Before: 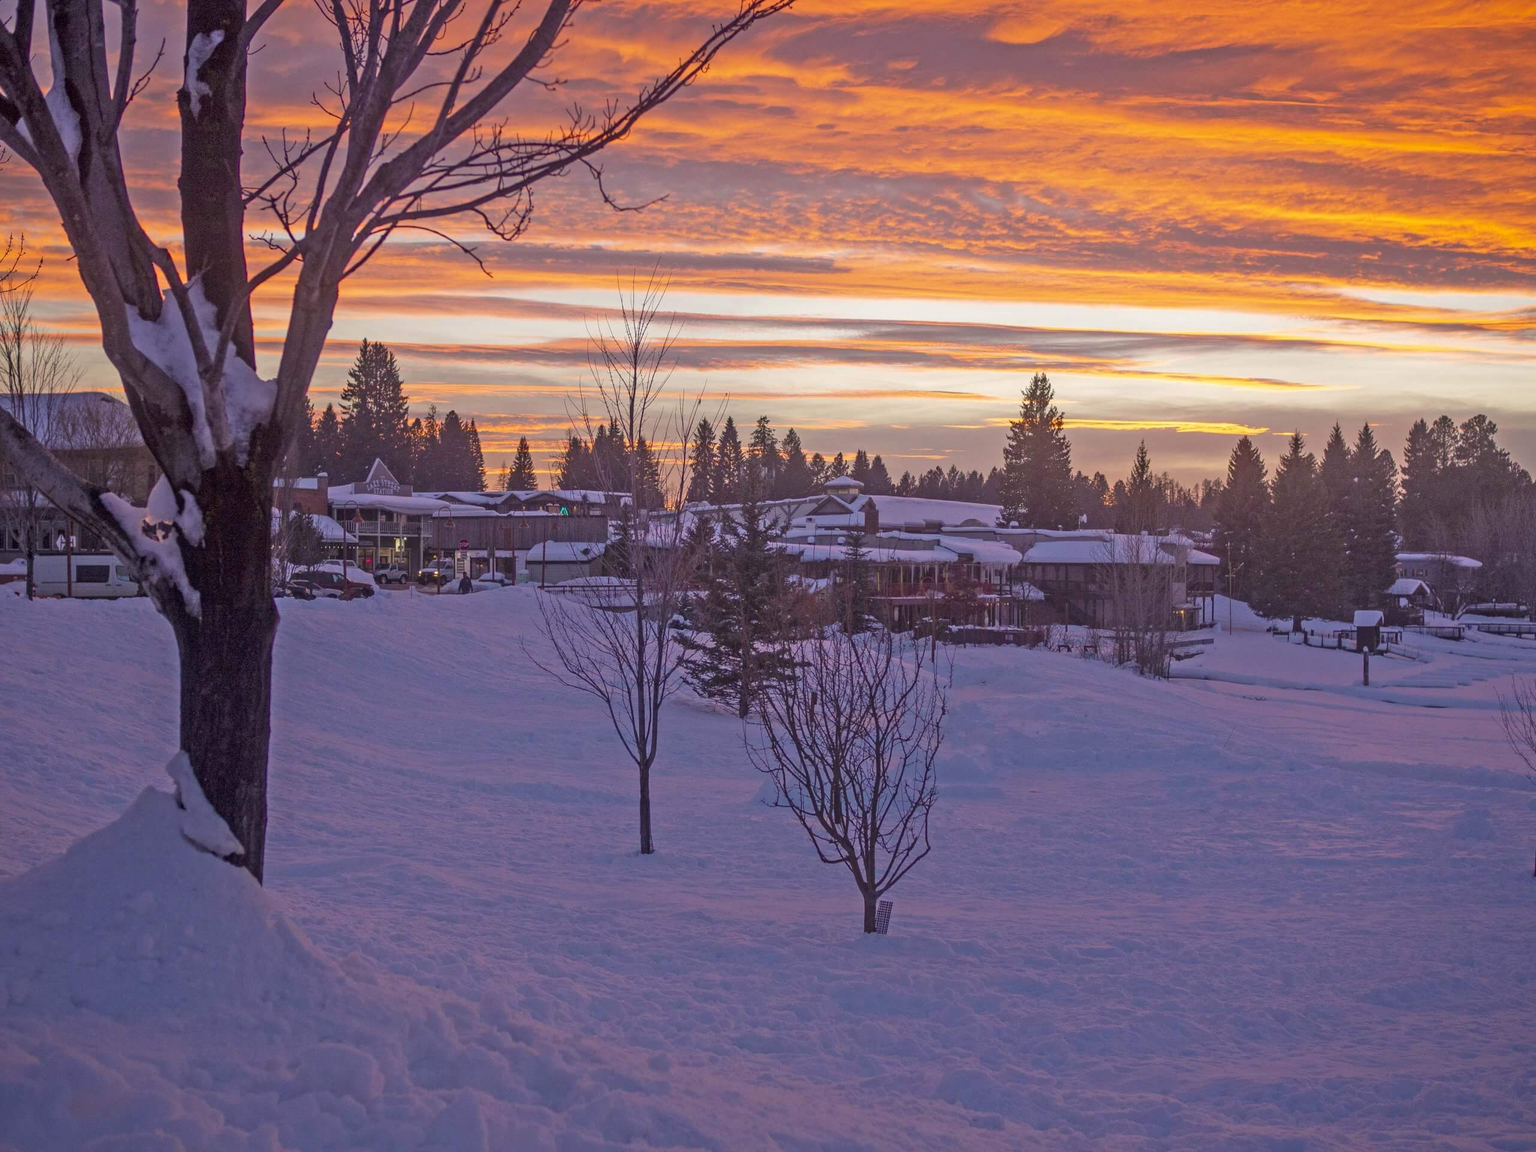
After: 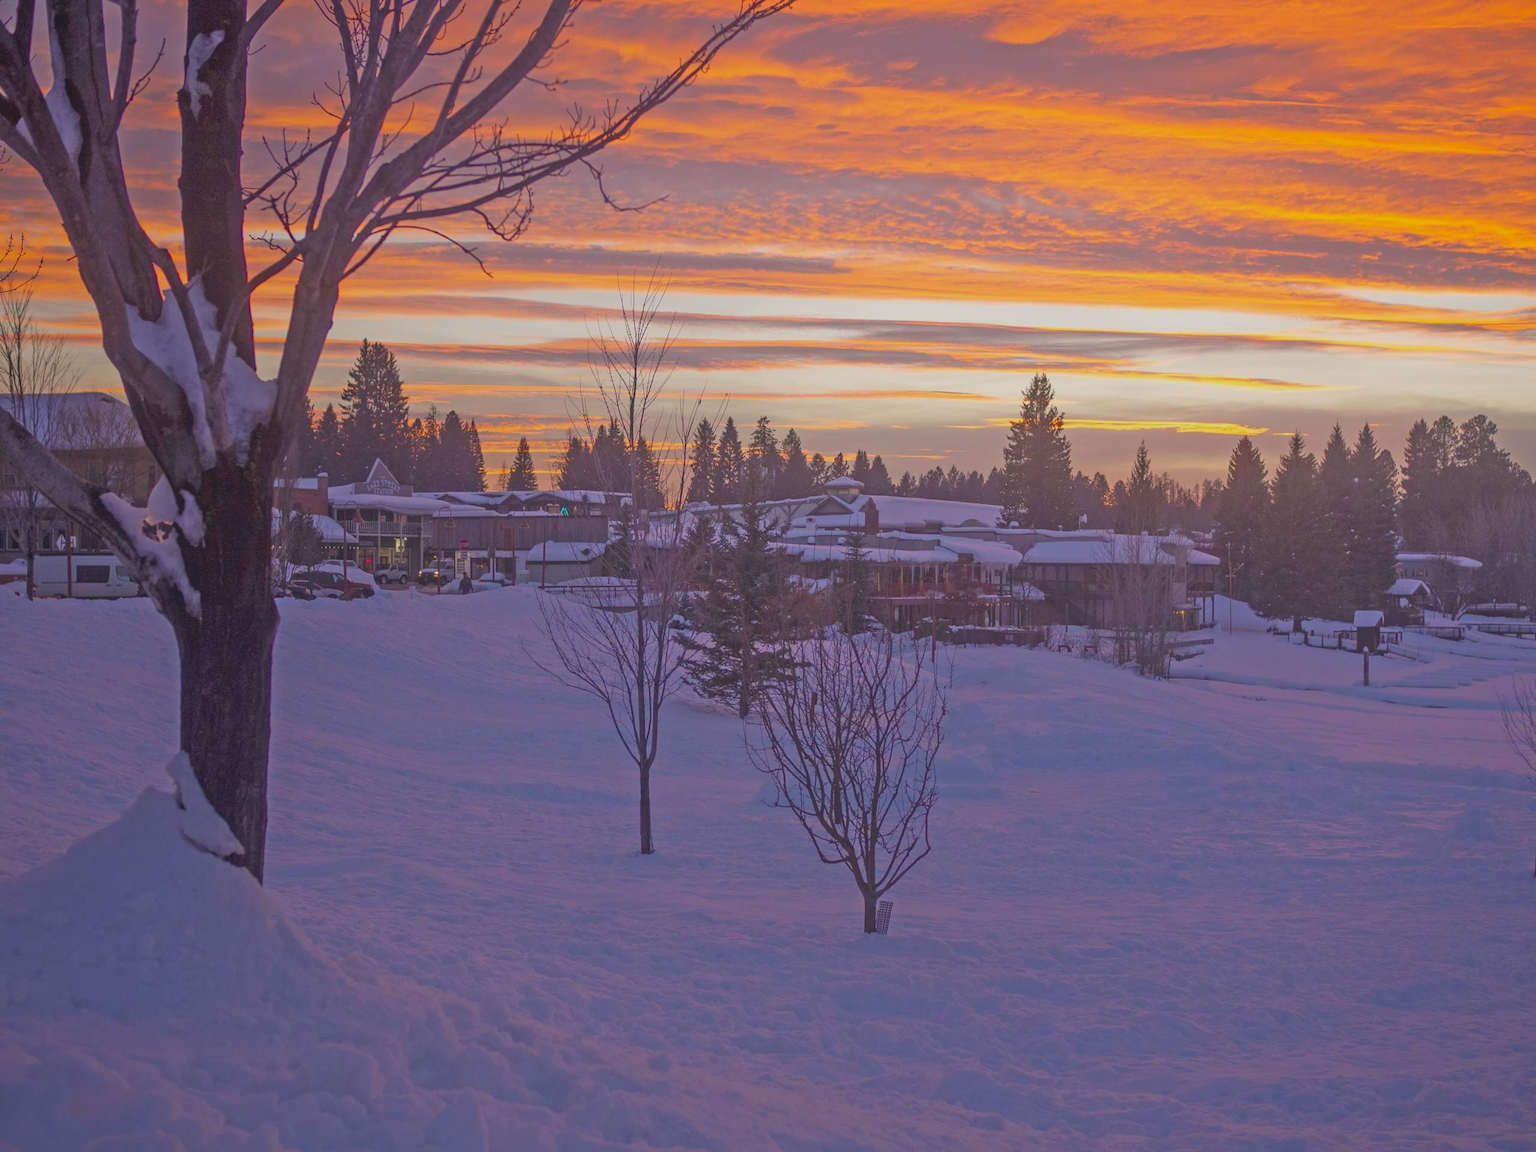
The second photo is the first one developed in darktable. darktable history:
local contrast: detail 69%
tone equalizer: on, module defaults
